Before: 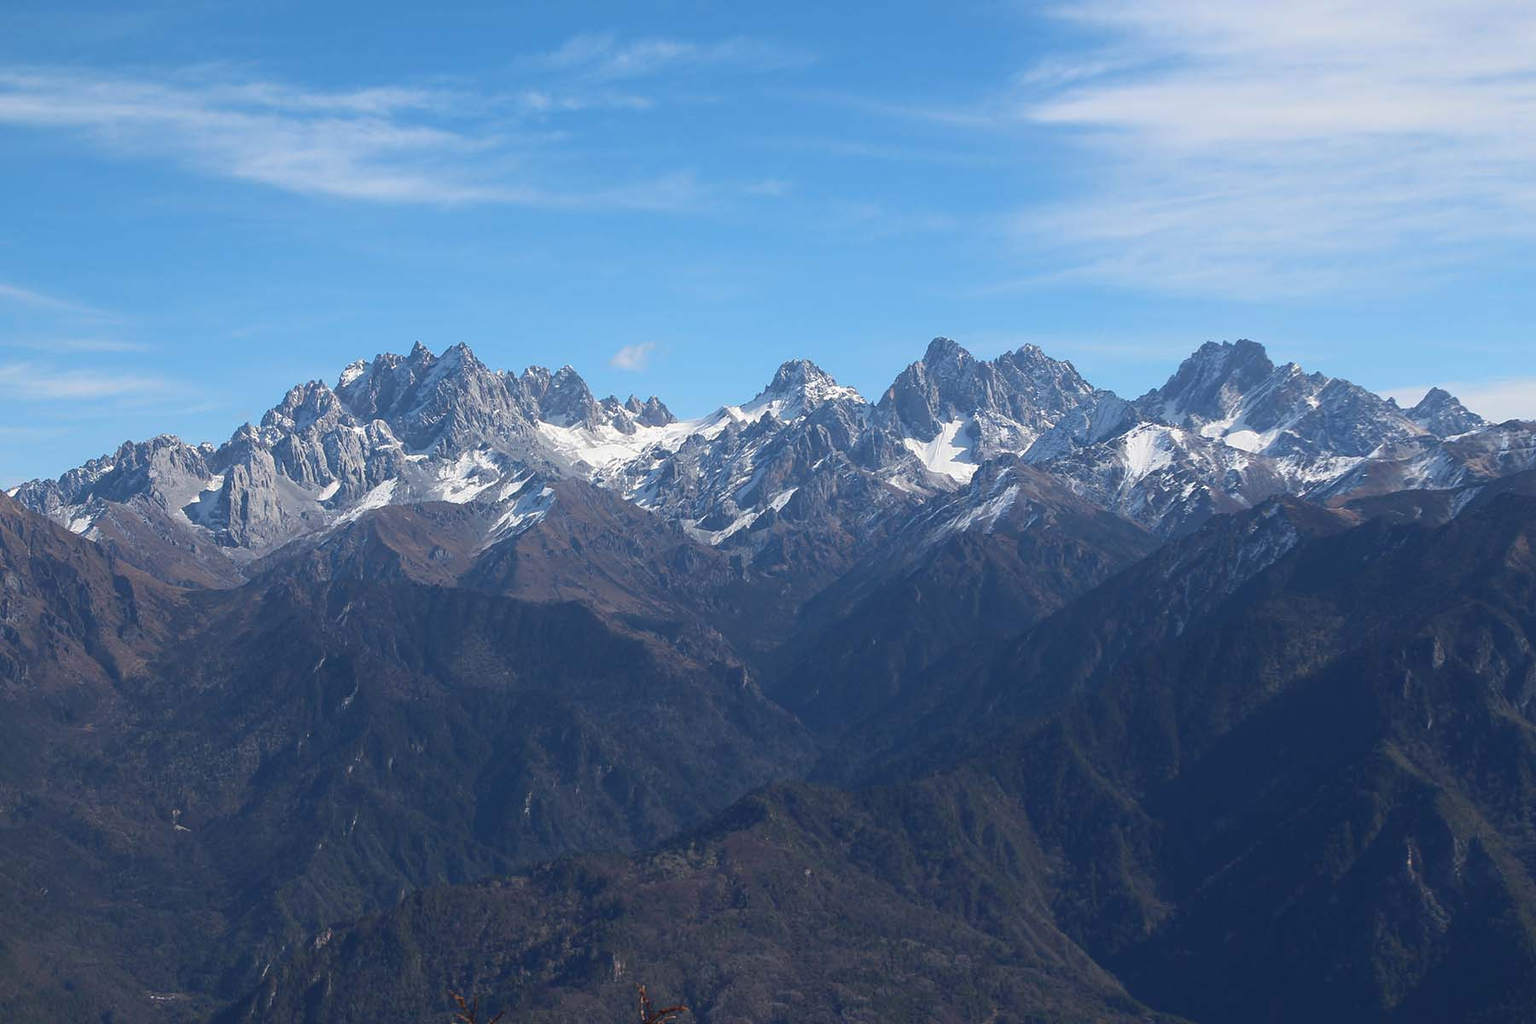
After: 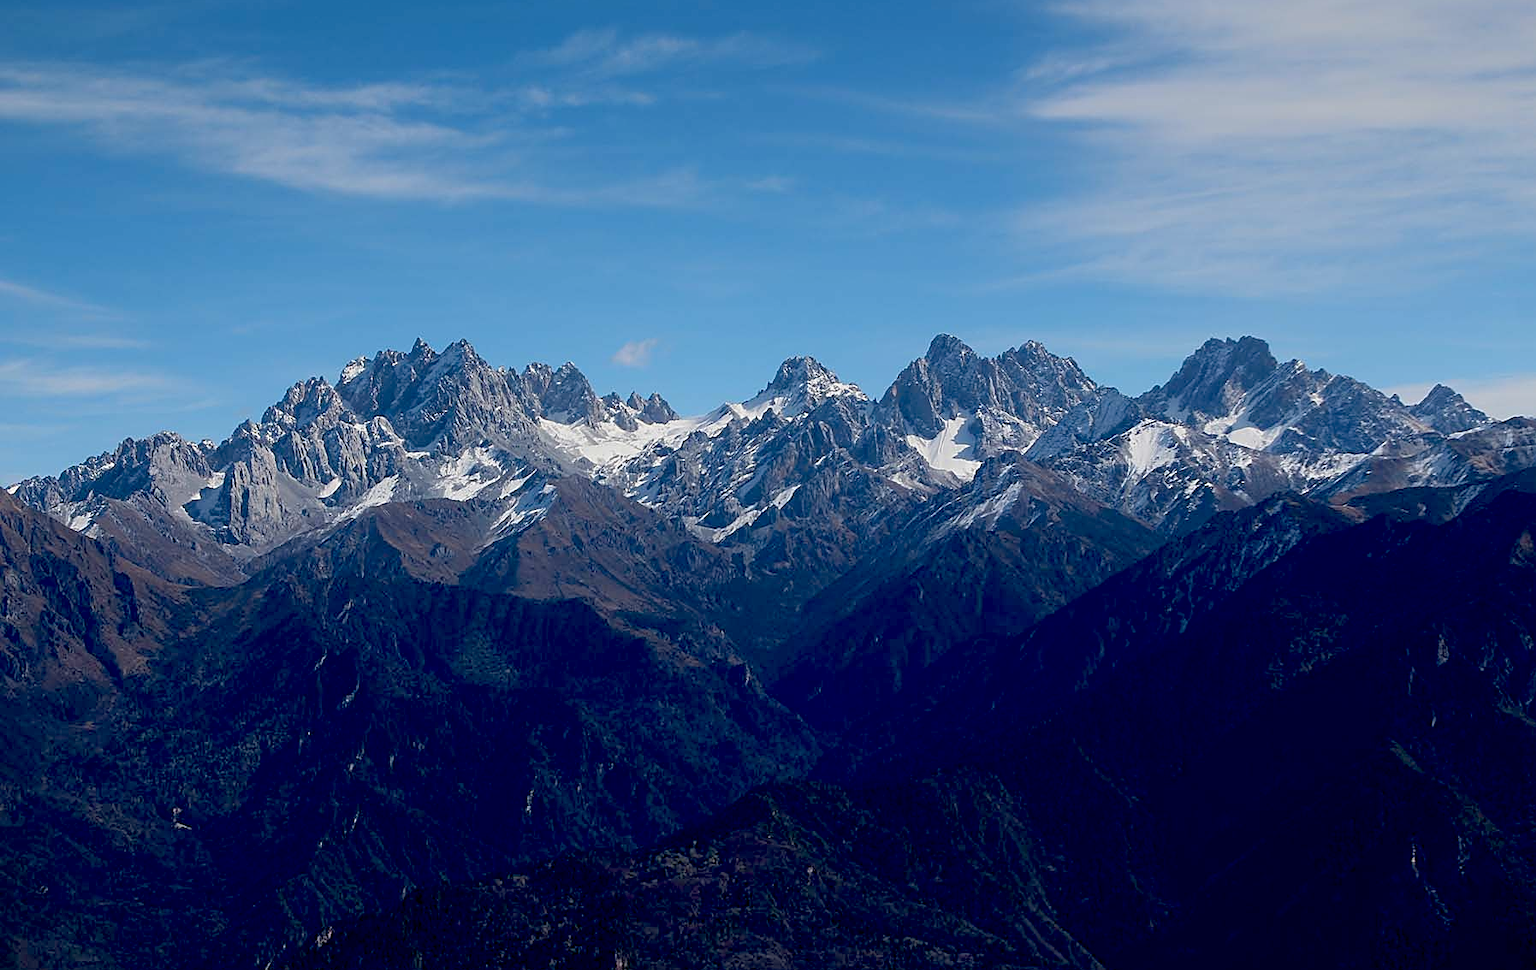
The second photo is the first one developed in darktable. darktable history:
crop: top 0.448%, right 0.264%, bottom 5.045%
graduated density: on, module defaults
exposure: black level correction 0.047, exposure 0.013 EV, compensate highlight preservation false
sharpen: on, module defaults
